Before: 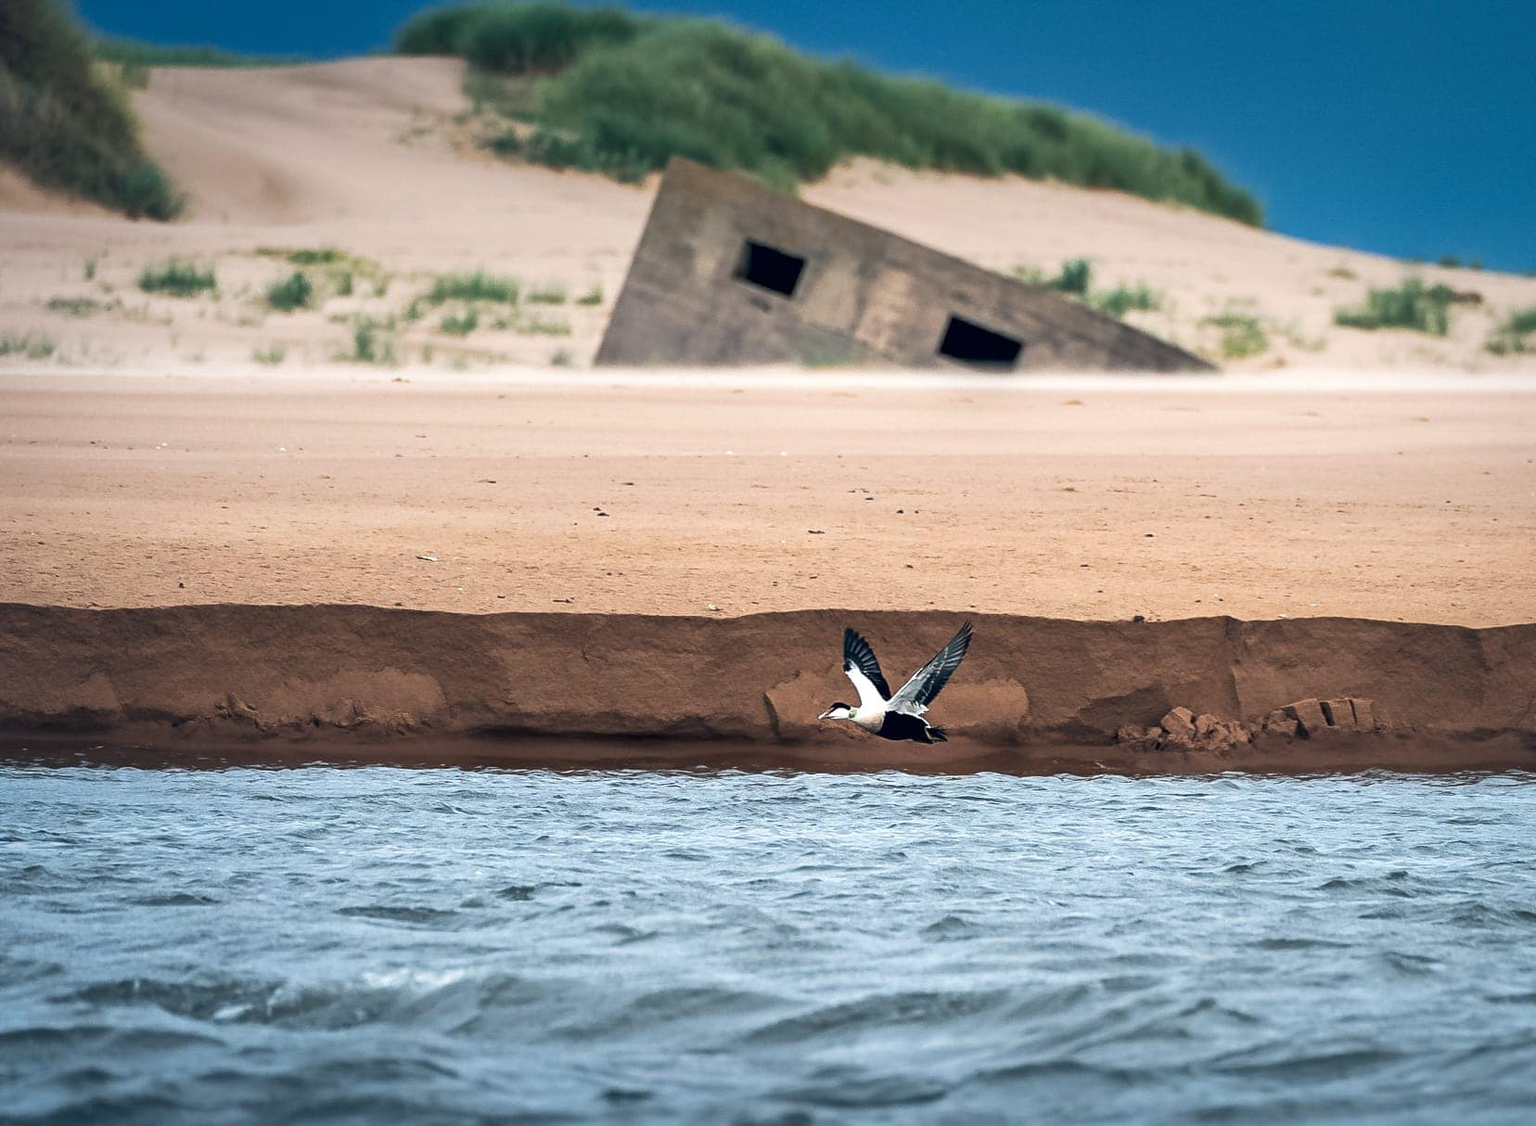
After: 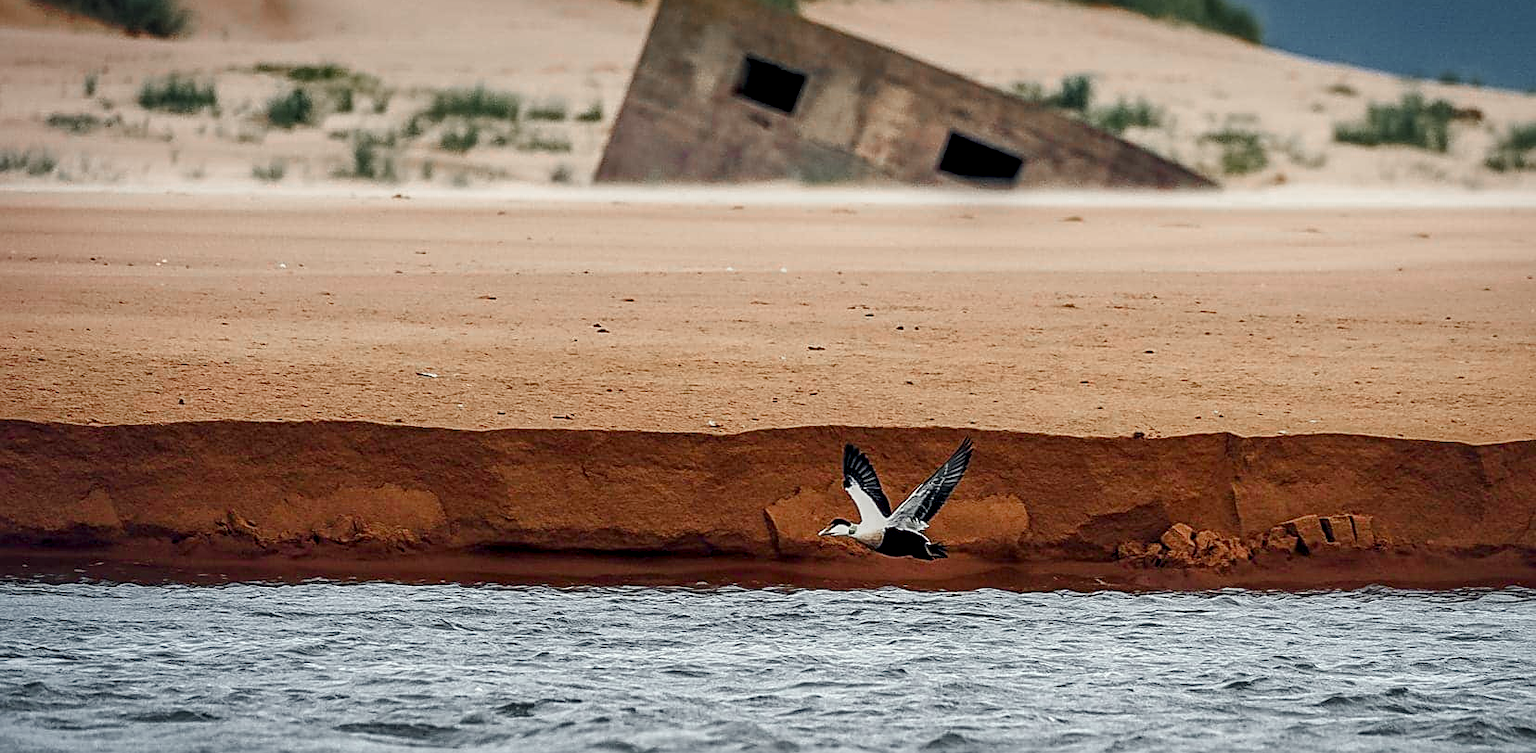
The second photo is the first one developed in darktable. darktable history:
local contrast: highlights 24%, detail 150%
crop: top 16.34%, bottom 16.77%
shadows and highlights: radius 120.72, shadows 21.76, white point adjustment -9.59, highlights -13.01, soften with gaussian
color correction: highlights a* -1.11, highlights b* 4.64, shadows a* 3.65
color balance rgb: shadows lift › chroma 0.728%, shadows lift › hue 111.89°, perceptual saturation grading › global saturation 0.494%, perceptual saturation grading › highlights -16.776%, perceptual saturation grading › mid-tones 33.266%, perceptual saturation grading › shadows 50.406%, global vibrance 20%
sharpen: on, module defaults
color zones: curves: ch0 [(0, 0.48) (0.209, 0.398) (0.305, 0.332) (0.429, 0.493) (0.571, 0.5) (0.714, 0.5) (0.857, 0.5) (1, 0.48)]; ch1 [(0, 0.736) (0.143, 0.625) (0.225, 0.371) (0.429, 0.256) (0.571, 0.241) (0.714, 0.213) (0.857, 0.48) (1, 0.736)]; ch2 [(0, 0.448) (0.143, 0.498) (0.286, 0.5) (0.429, 0.5) (0.571, 0.5) (0.714, 0.5) (0.857, 0.5) (1, 0.448)]
